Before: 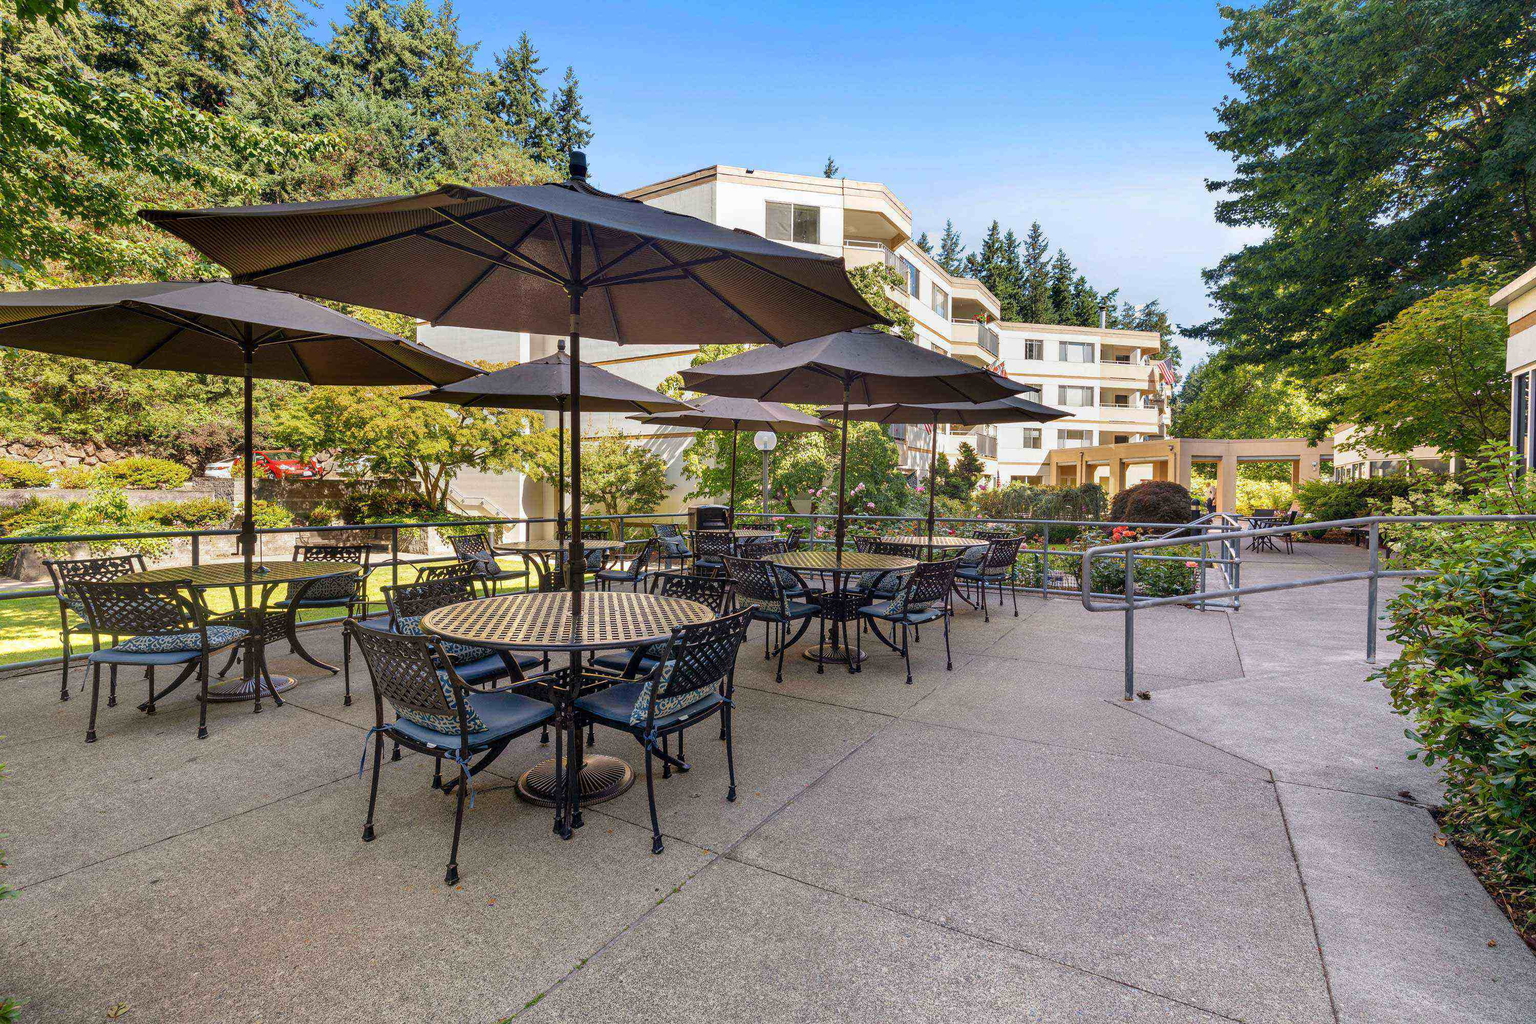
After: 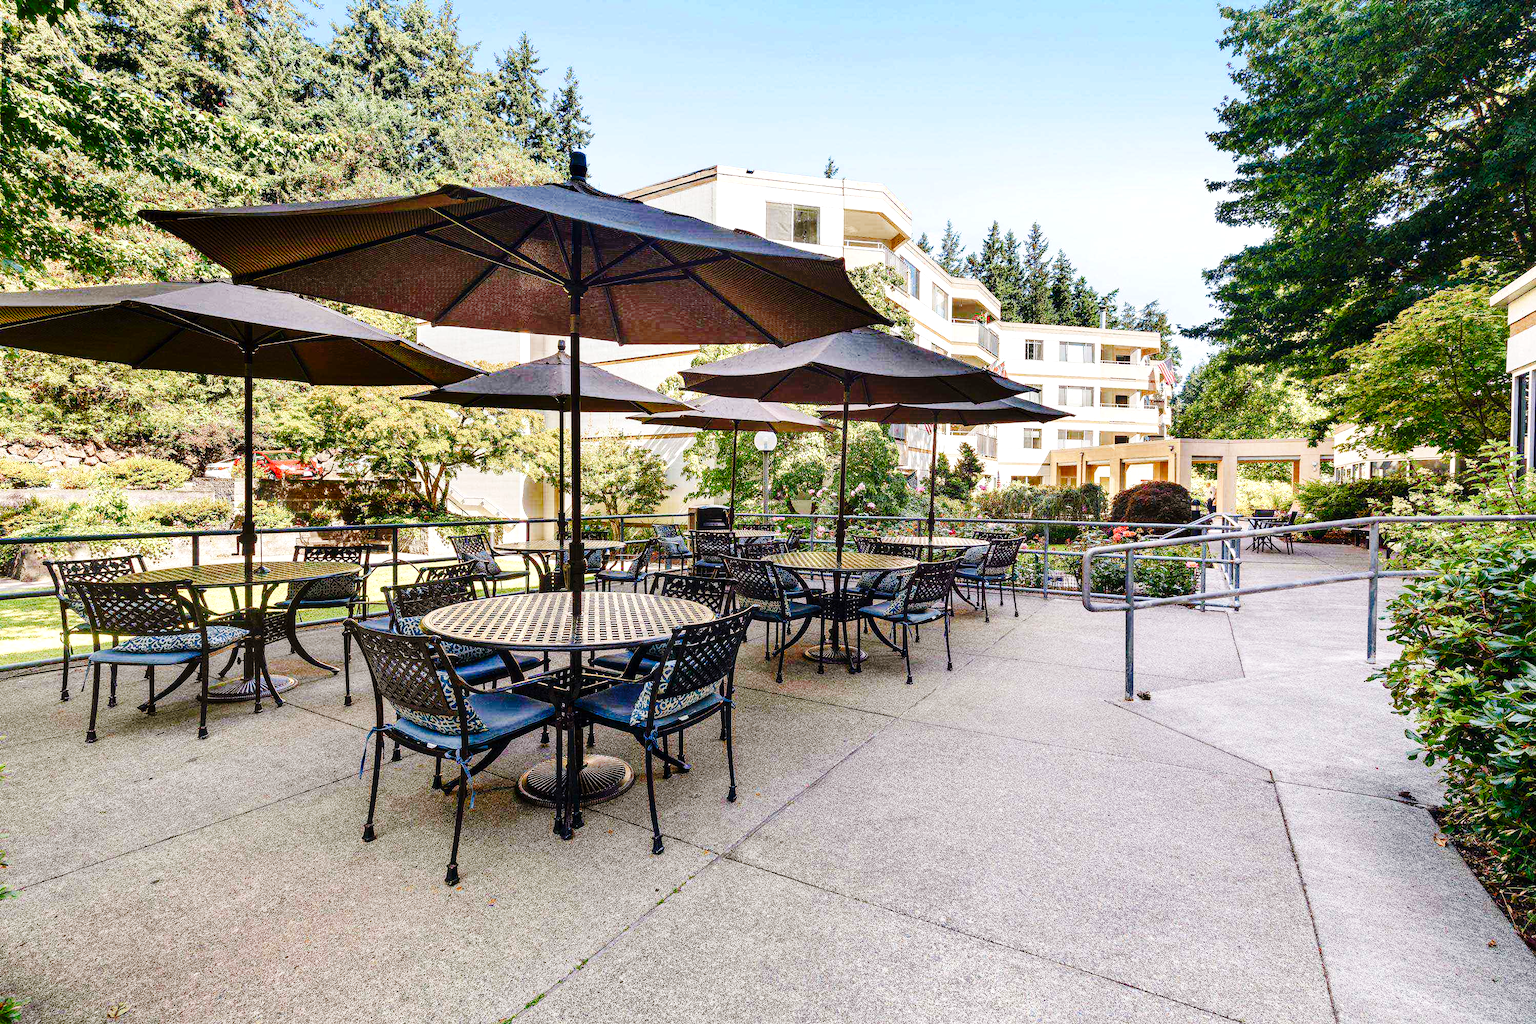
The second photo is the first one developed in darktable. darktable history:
base curve: curves: ch0 [(0, 0) (0.036, 0.025) (0.121, 0.166) (0.206, 0.329) (0.605, 0.79) (1, 1)], preserve colors none
white balance: emerald 1
color balance rgb: shadows lift › chroma 1%, shadows lift › hue 113°, highlights gain › chroma 0.2%, highlights gain › hue 333°, perceptual saturation grading › global saturation 20%, perceptual saturation grading › highlights -50%, perceptual saturation grading › shadows 25%, contrast -10%
tone equalizer: -8 EV -0.75 EV, -7 EV -0.7 EV, -6 EV -0.6 EV, -5 EV -0.4 EV, -3 EV 0.4 EV, -2 EV 0.6 EV, -1 EV 0.7 EV, +0 EV 0.75 EV, edges refinement/feathering 500, mask exposure compensation -1.57 EV, preserve details no
